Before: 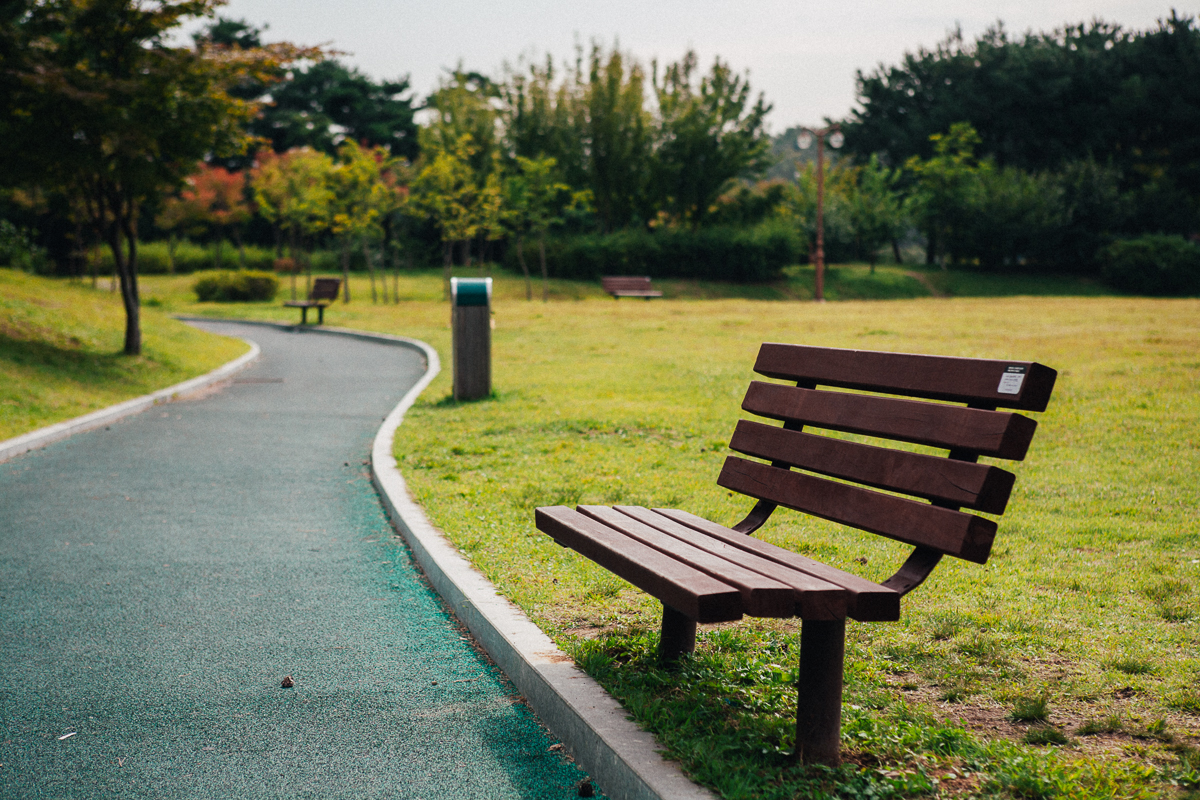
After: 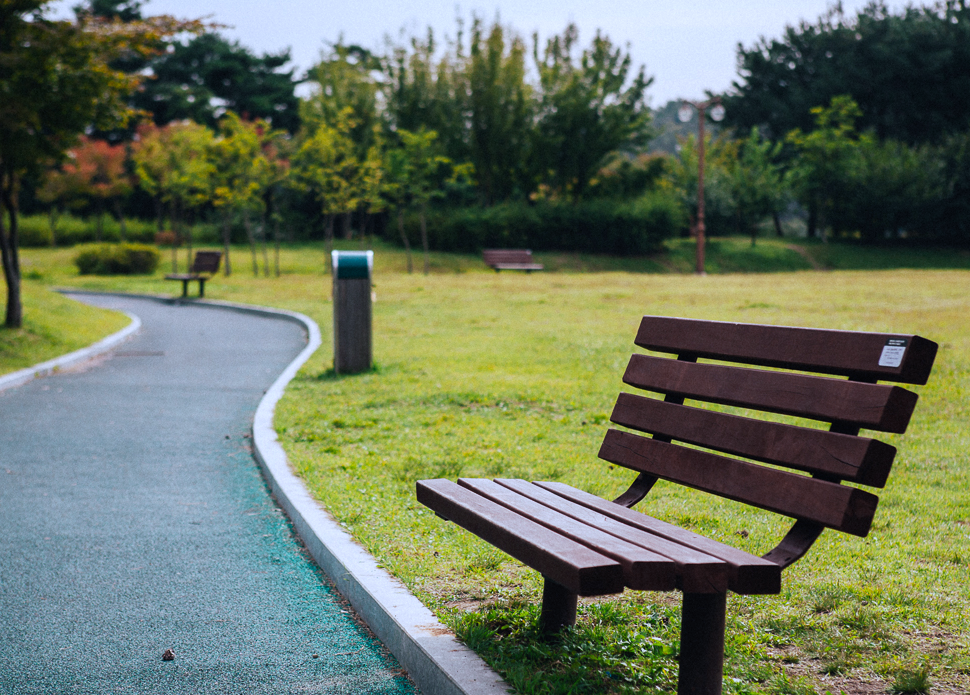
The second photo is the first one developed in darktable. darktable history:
white balance: red 0.948, green 1.02, blue 1.176
crop: left 9.929%, top 3.475%, right 9.188%, bottom 9.529%
